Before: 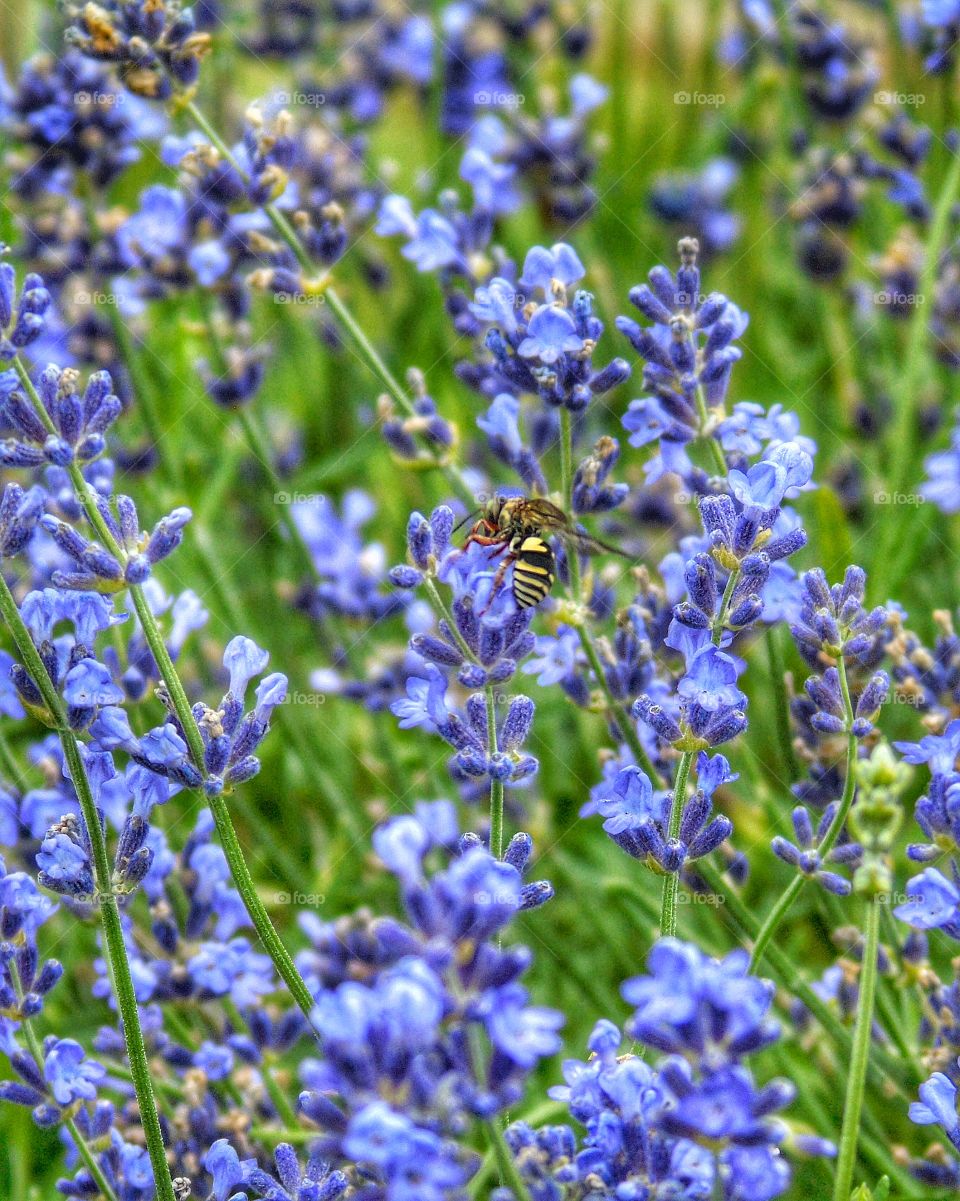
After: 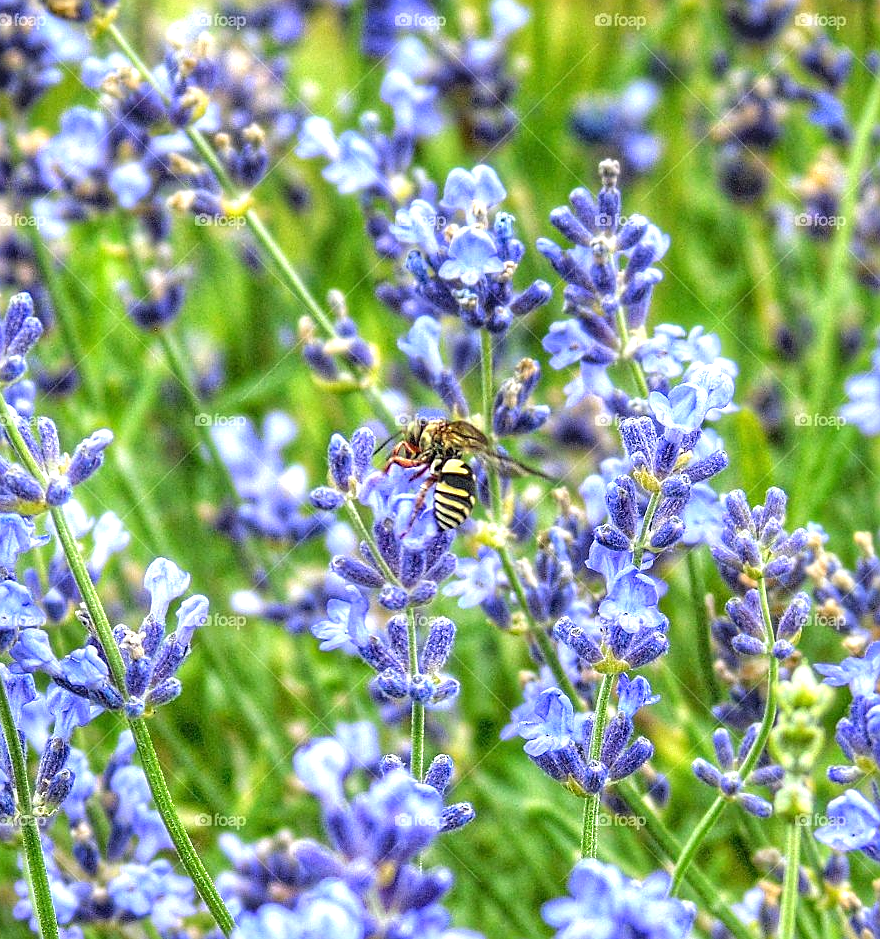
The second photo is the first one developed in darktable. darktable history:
crop: left 8.246%, top 6.544%, bottom 15.244%
exposure: black level correction 0, exposure 0.703 EV, compensate highlight preservation false
sharpen: on, module defaults
